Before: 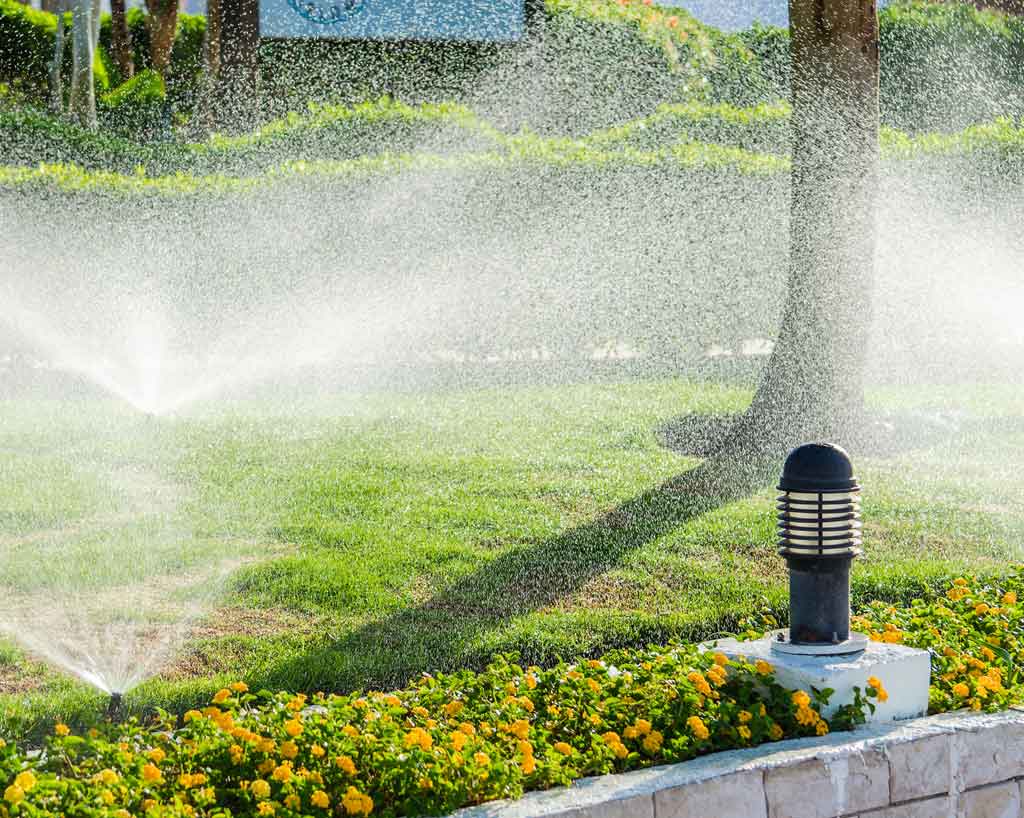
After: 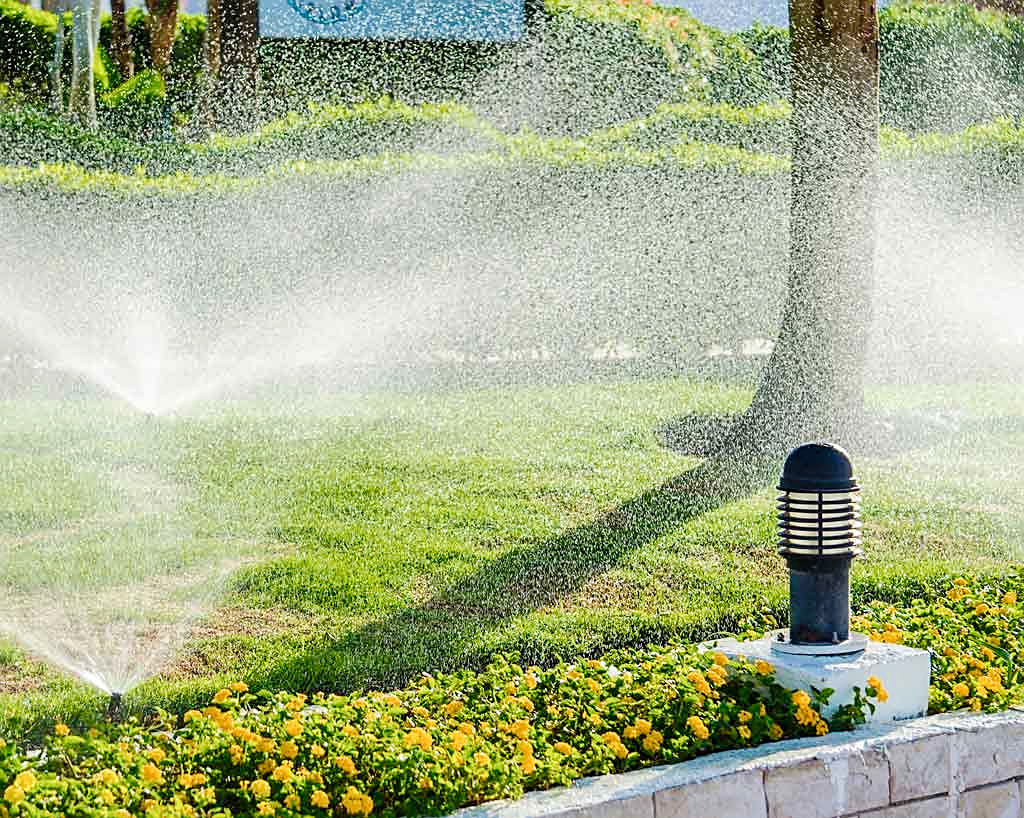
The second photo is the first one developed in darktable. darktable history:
sharpen: on, module defaults
velvia: on, module defaults
tone curve: curves: ch0 [(0, 0) (0.003, 0.005) (0.011, 0.011) (0.025, 0.022) (0.044, 0.038) (0.069, 0.062) (0.1, 0.091) (0.136, 0.128) (0.177, 0.183) (0.224, 0.246) (0.277, 0.325) (0.335, 0.403) (0.399, 0.473) (0.468, 0.557) (0.543, 0.638) (0.623, 0.709) (0.709, 0.782) (0.801, 0.847) (0.898, 0.923) (1, 1)], preserve colors none
shadows and highlights: shadows 5, soften with gaussian
